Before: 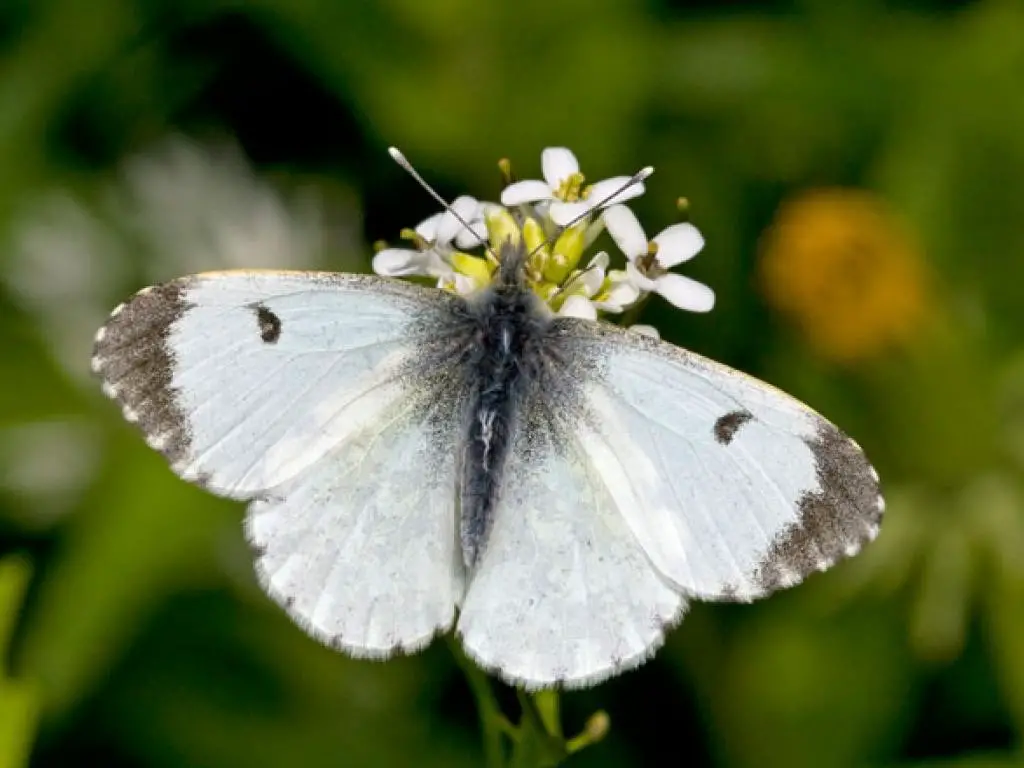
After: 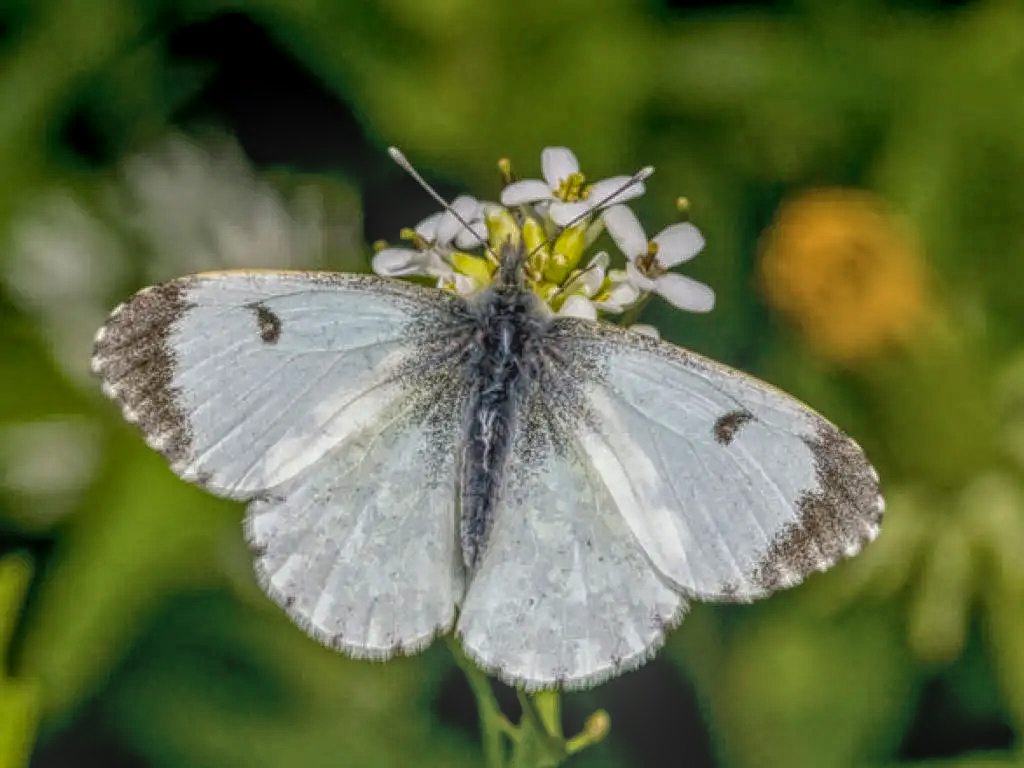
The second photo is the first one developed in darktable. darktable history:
local contrast: highlights 20%, shadows 23%, detail 200%, midtone range 0.2
